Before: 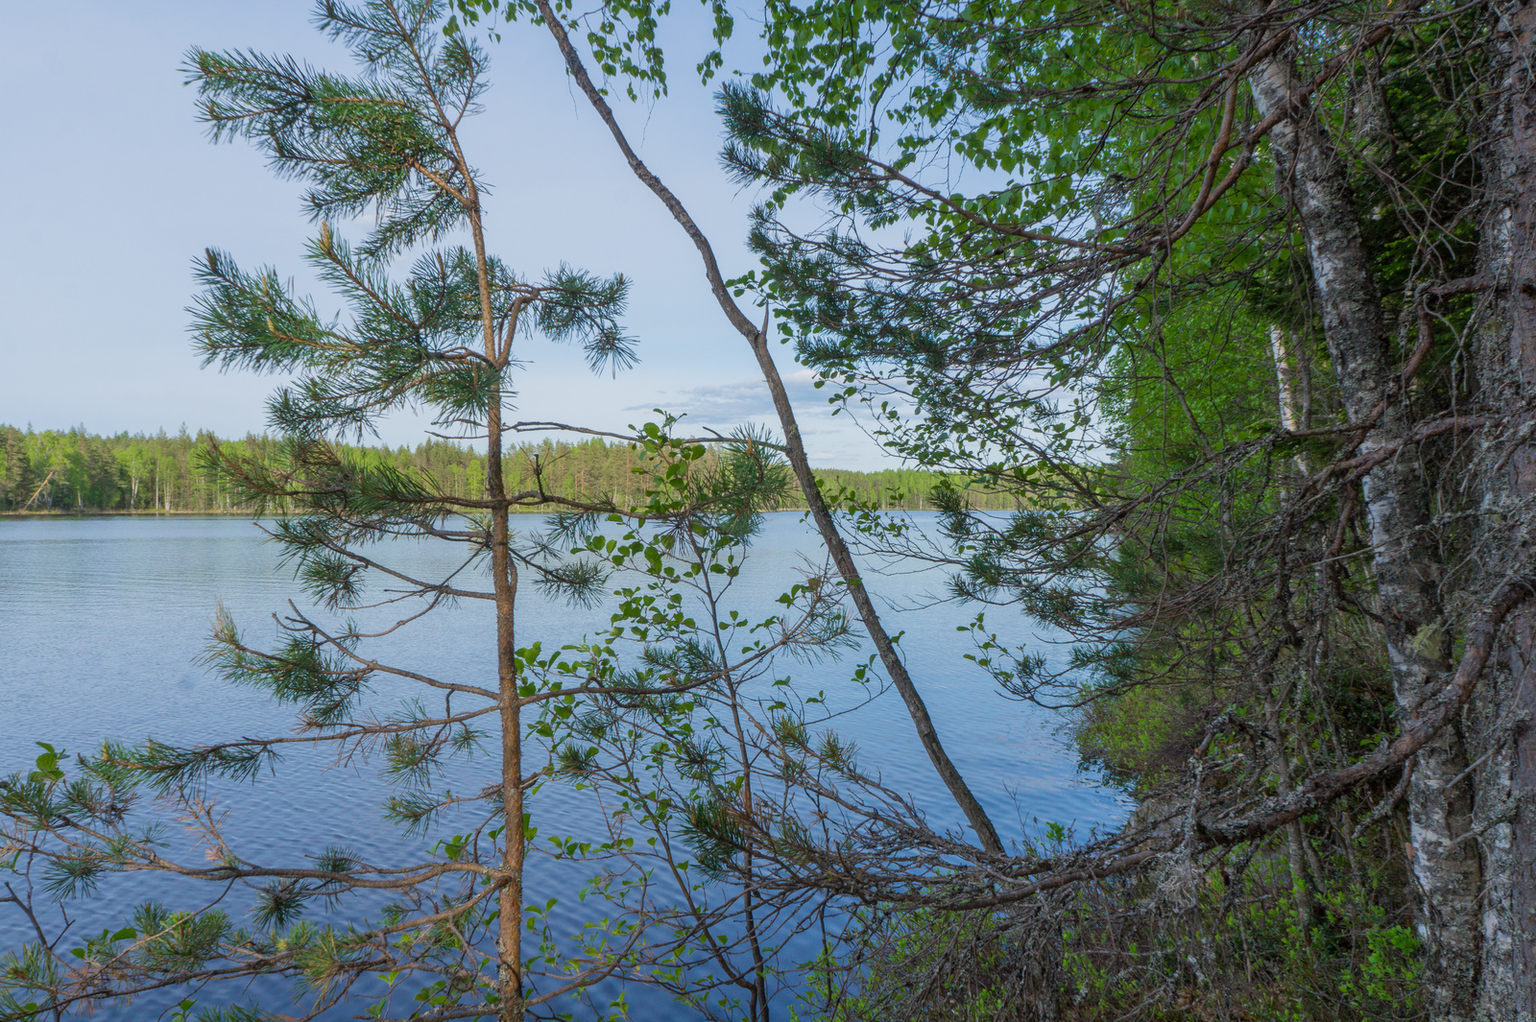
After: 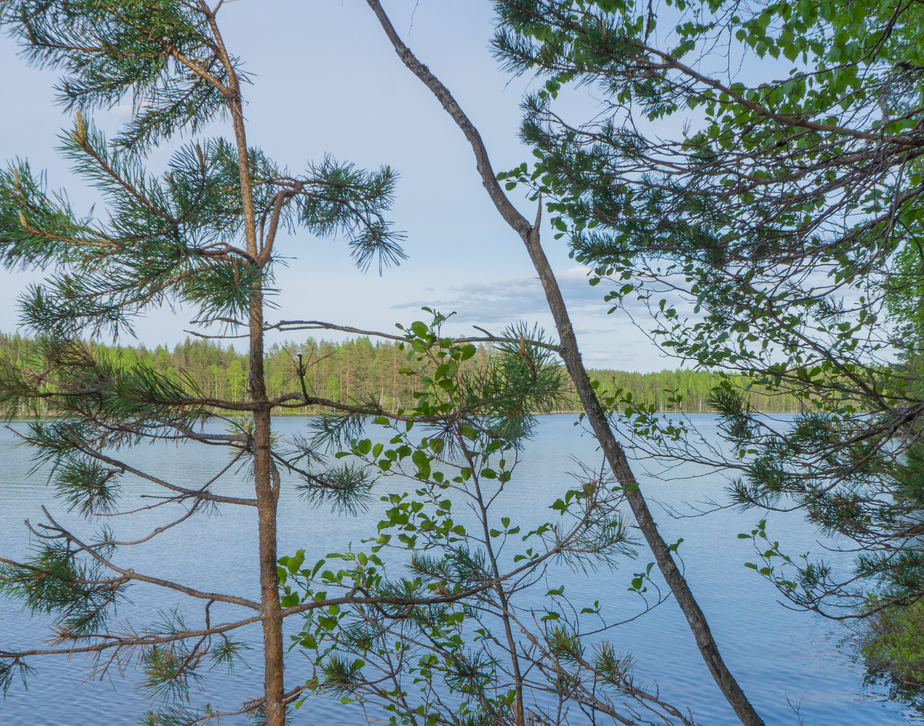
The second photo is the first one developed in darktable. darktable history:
crop: left 16.202%, top 11.208%, right 26.045%, bottom 20.557%
exposure: compensate highlight preservation false
